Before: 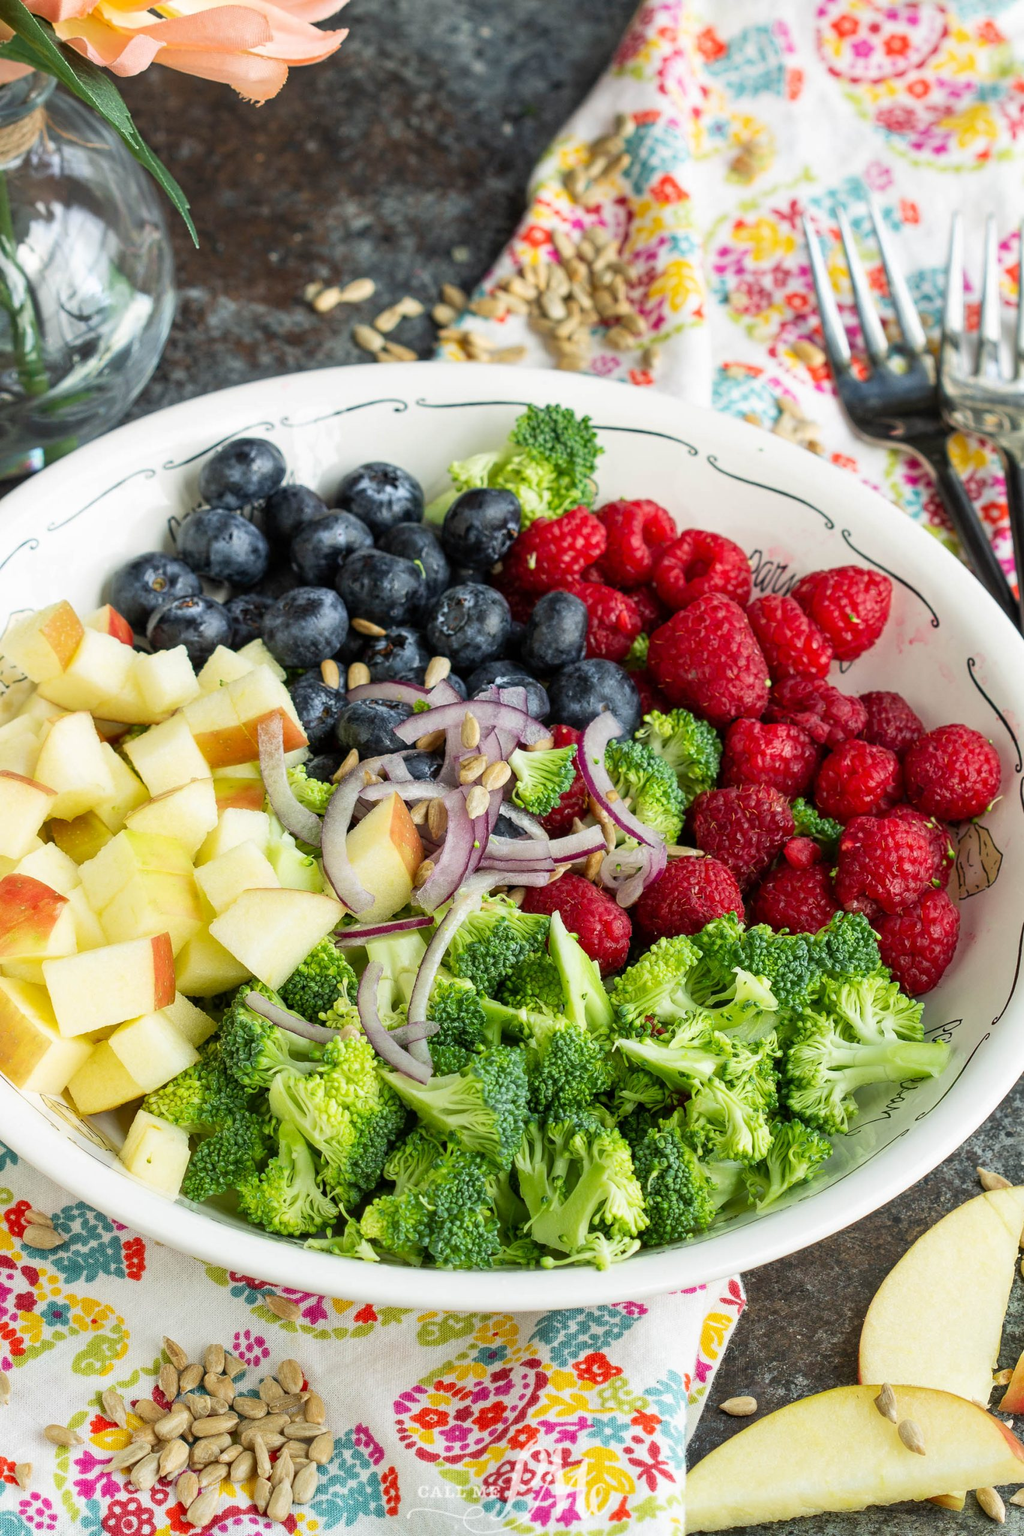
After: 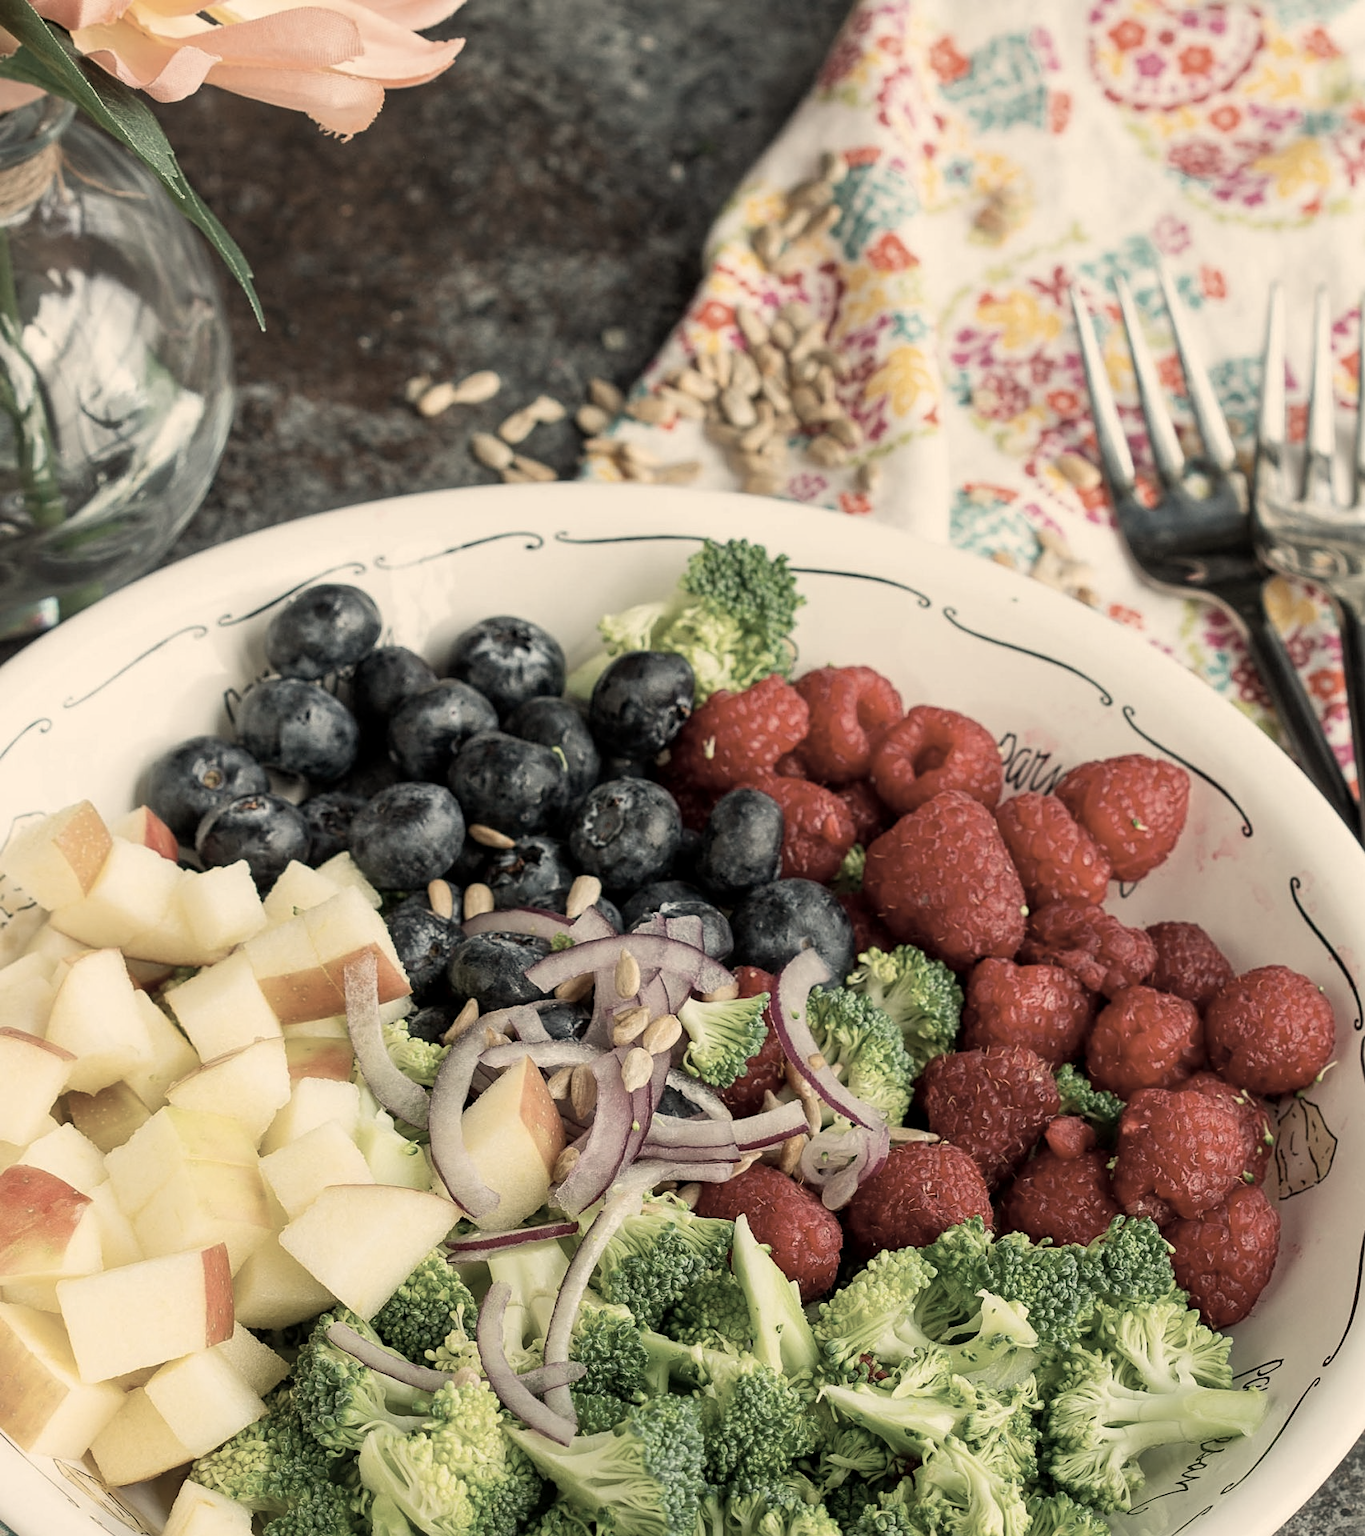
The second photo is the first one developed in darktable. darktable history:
sharpen: amount 0.2
exposure: black level correction 0.001, exposure -0.2 EV, compensate highlight preservation false
white balance: red 1.123, blue 0.83
crop: bottom 24.988%
color correction: saturation 0.5
